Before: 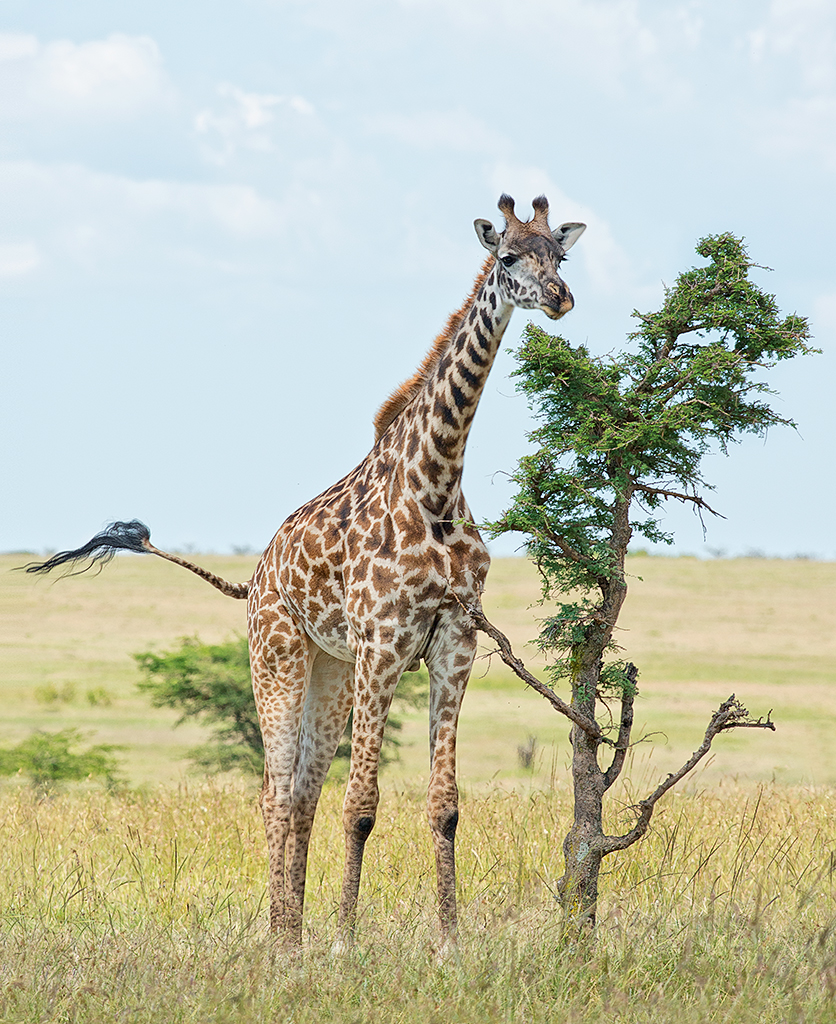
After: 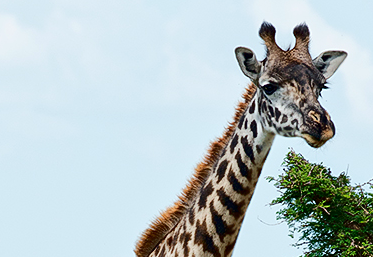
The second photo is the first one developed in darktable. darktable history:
crop: left 28.64%, top 16.832%, right 26.637%, bottom 58.055%
contrast brightness saturation: contrast 0.19, brightness -0.24, saturation 0.11
